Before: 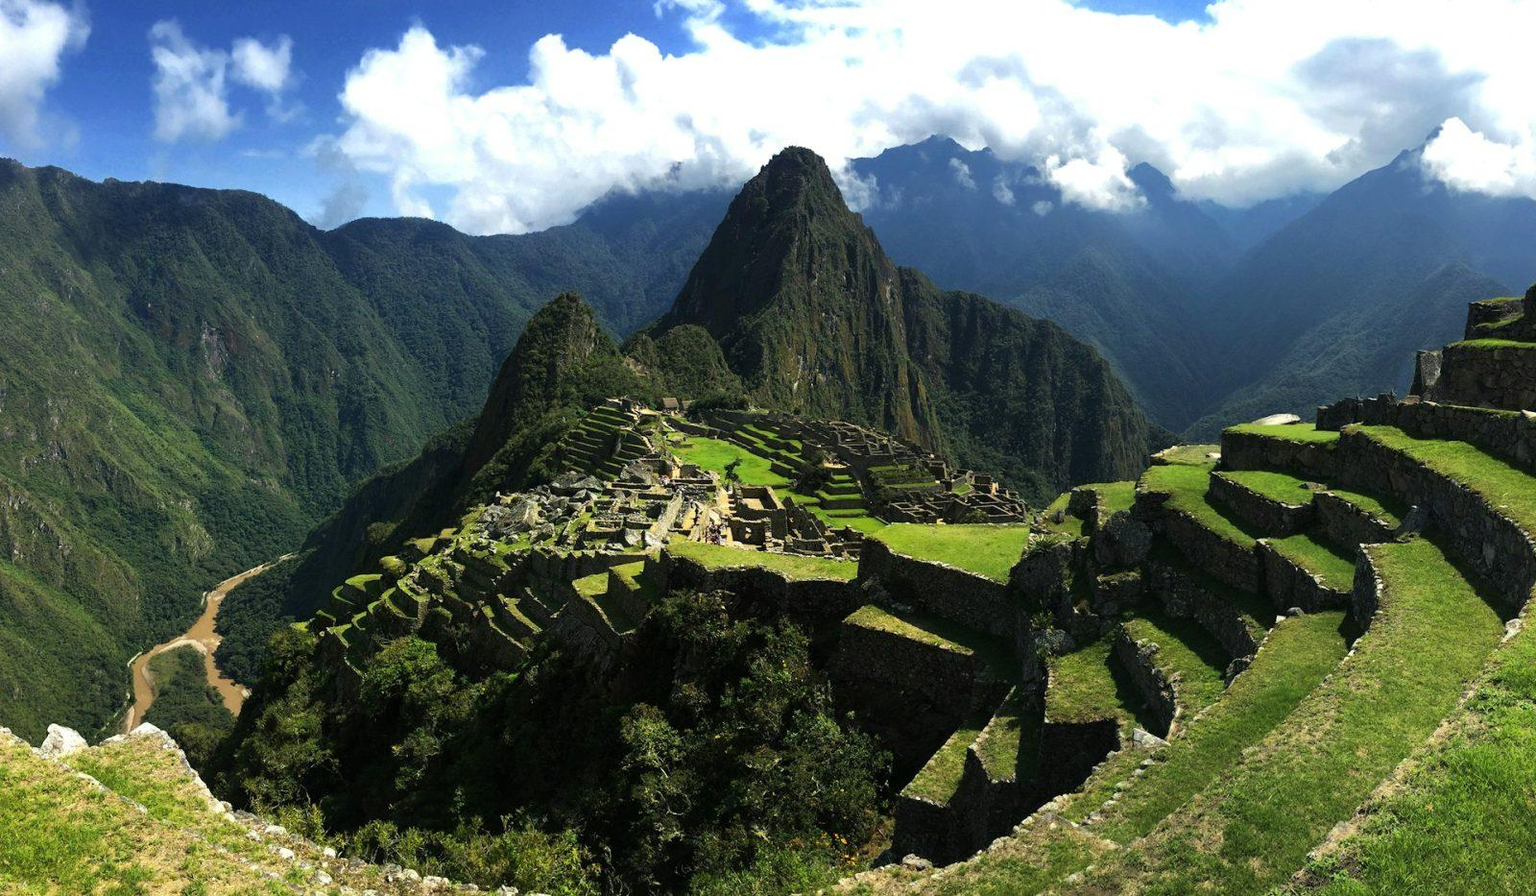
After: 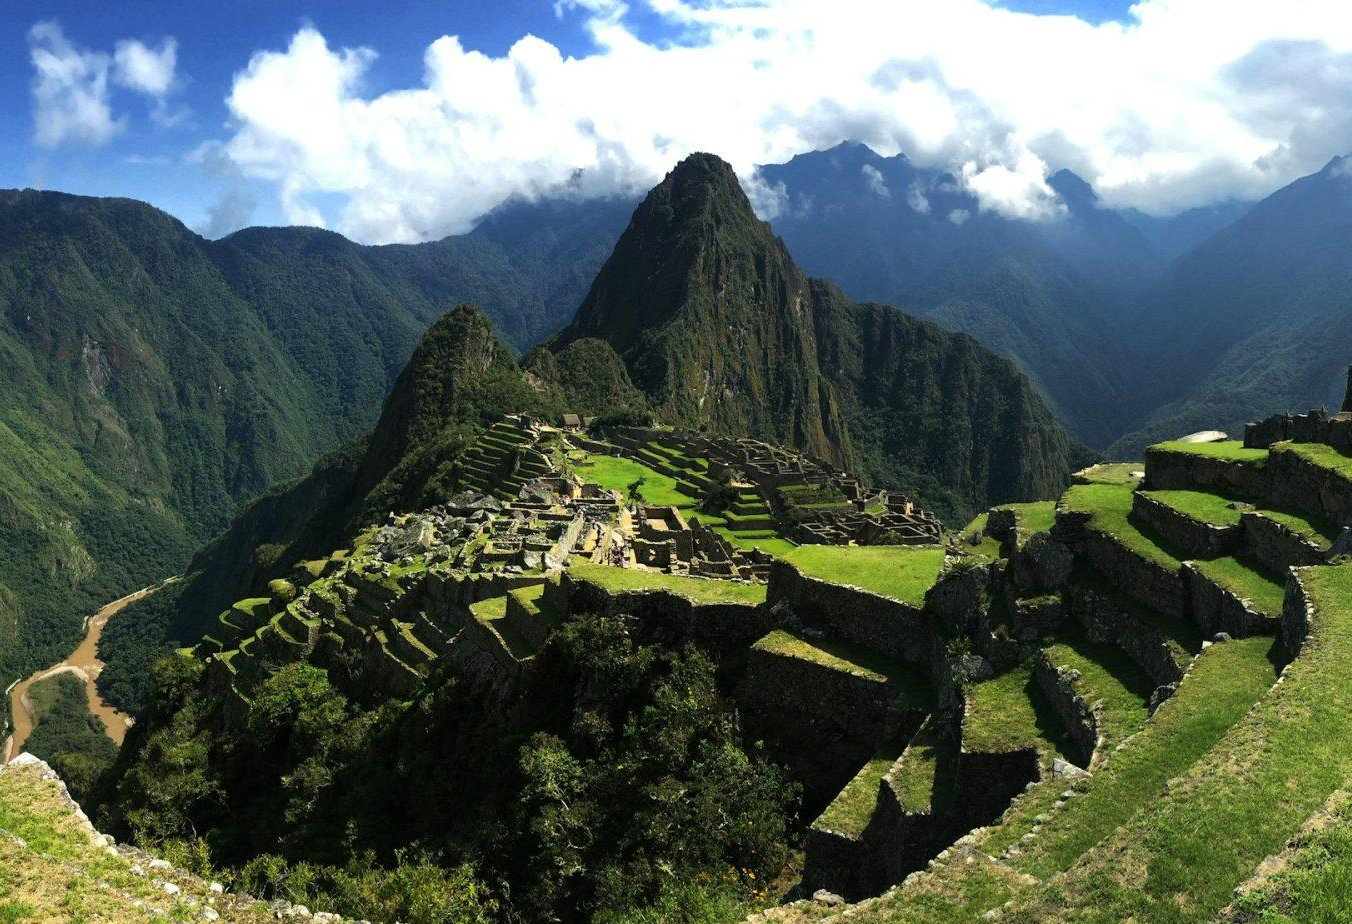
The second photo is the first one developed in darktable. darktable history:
crop: left 7.963%, right 7.502%
